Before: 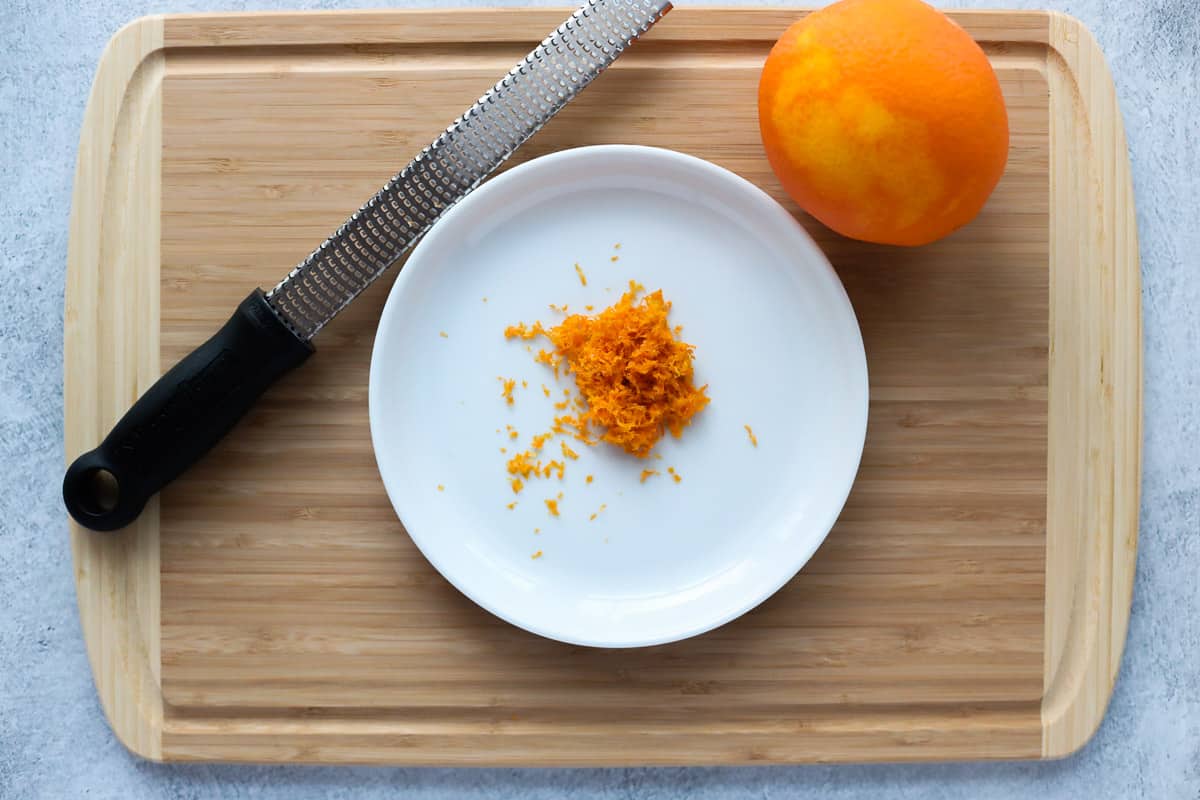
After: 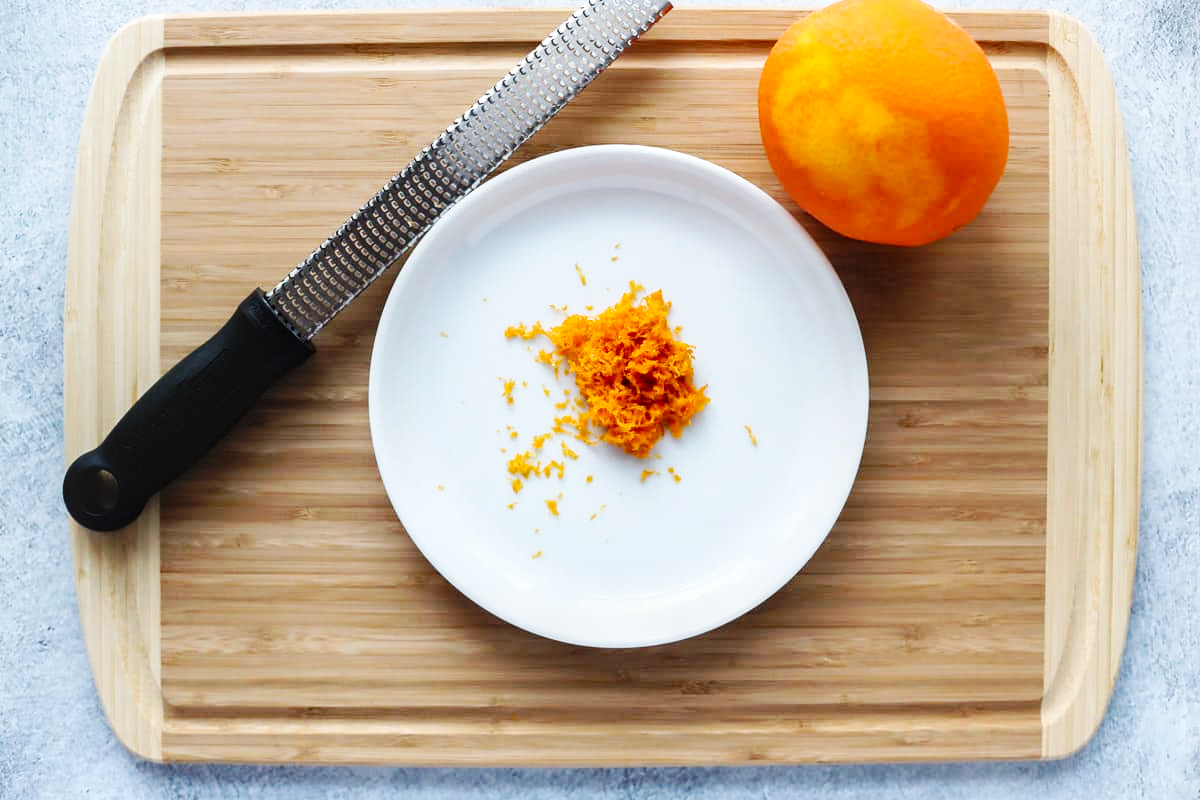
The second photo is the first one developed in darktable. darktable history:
local contrast: on, module defaults
base curve: curves: ch0 [(0, 0) (0.032, 0.025) (0.121, 0.166) (0.206, 0.329) (0.605, 0.79) (1, 1)], preserve colors none
